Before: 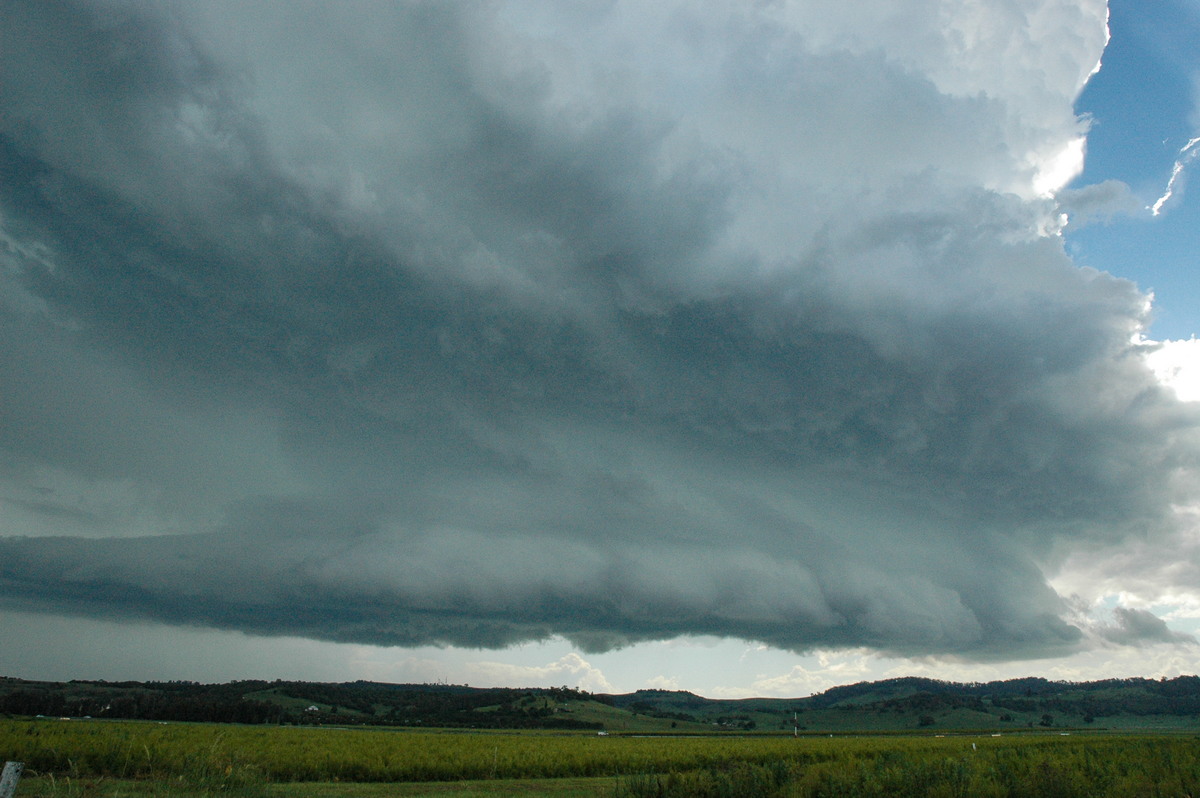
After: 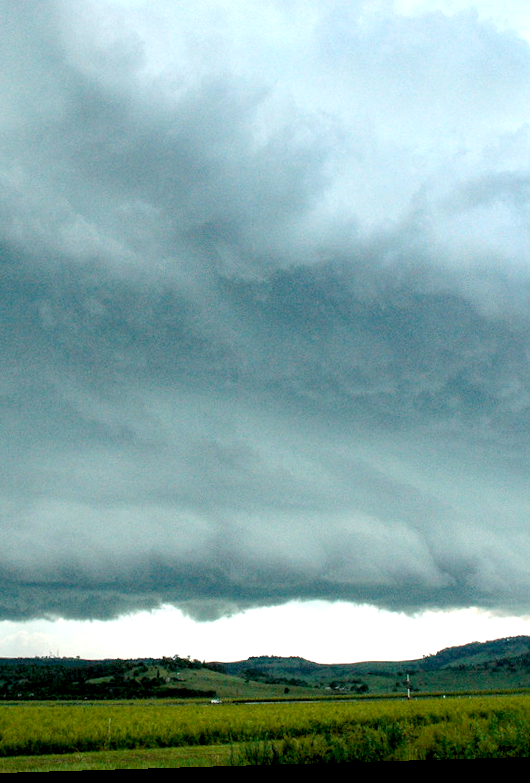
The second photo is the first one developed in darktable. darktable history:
crop: left 33.452%, top 6.025%, right 23.155%
rotate and perspective: rotation -1.75°, automatic cropping off
exposure: black level correction 0.011, exposure 1.088 EV, compensate exposure bias true, compensate highlight preservation false
